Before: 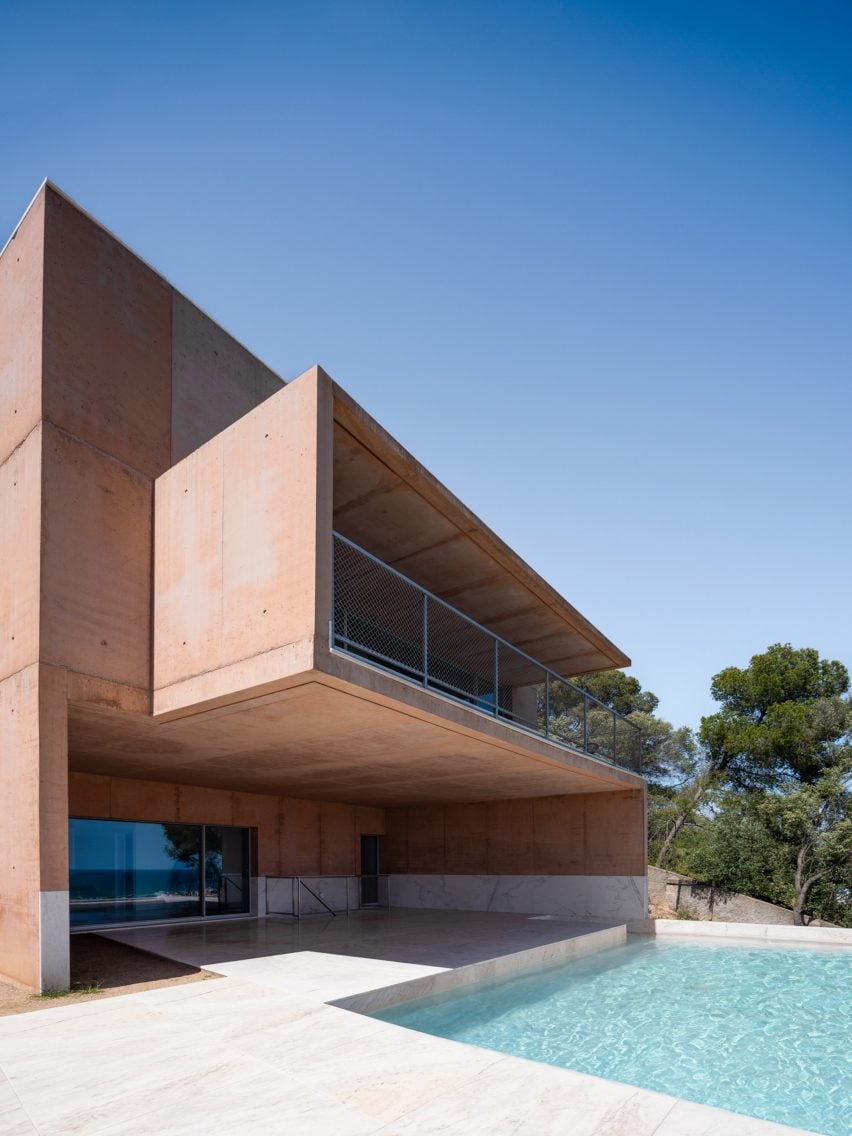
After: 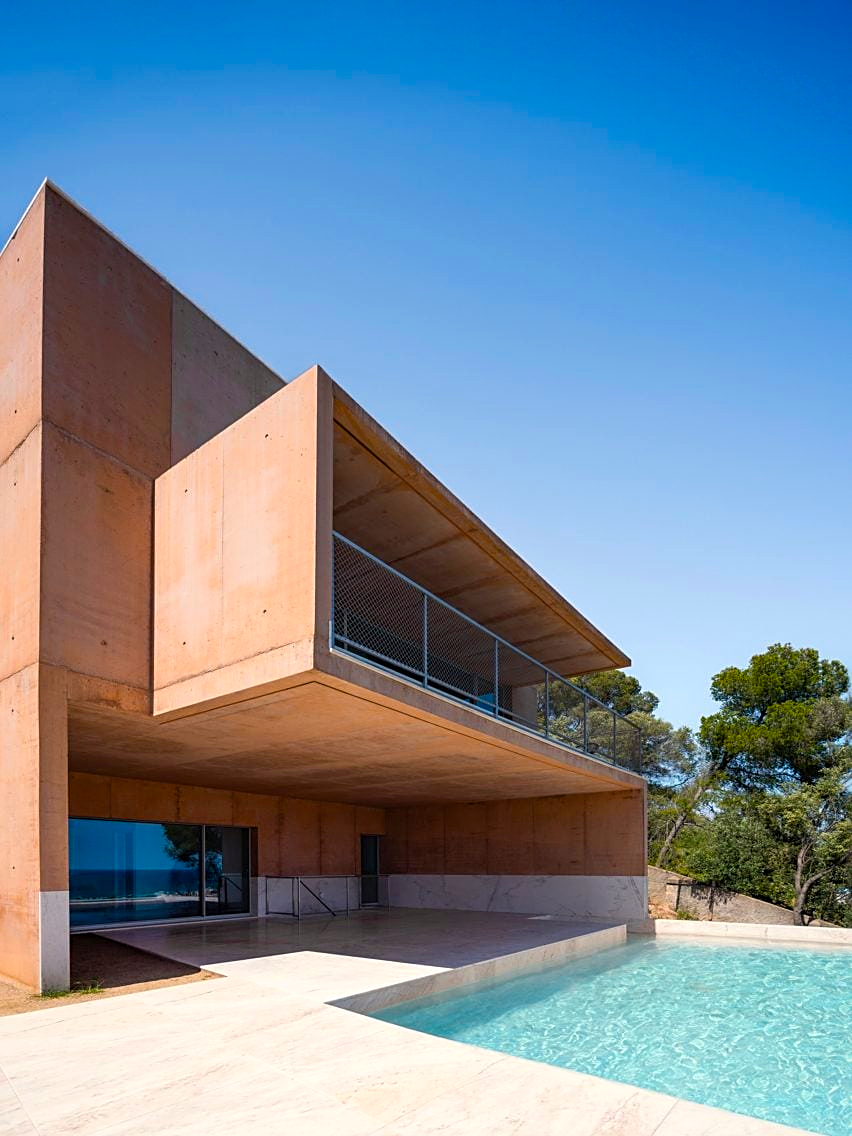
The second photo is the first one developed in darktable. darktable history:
sharpen: on, module defaults
color balance rgb: highlights gain › chroma 2.053%, highlights gain › hue 72.53°, linear chroma grading › global chroma 14.523%, perceptual saturation grading › global saturation 19.277%, perceptual brilliance grading › global brilliance 3.348%, global vibrance 20%
